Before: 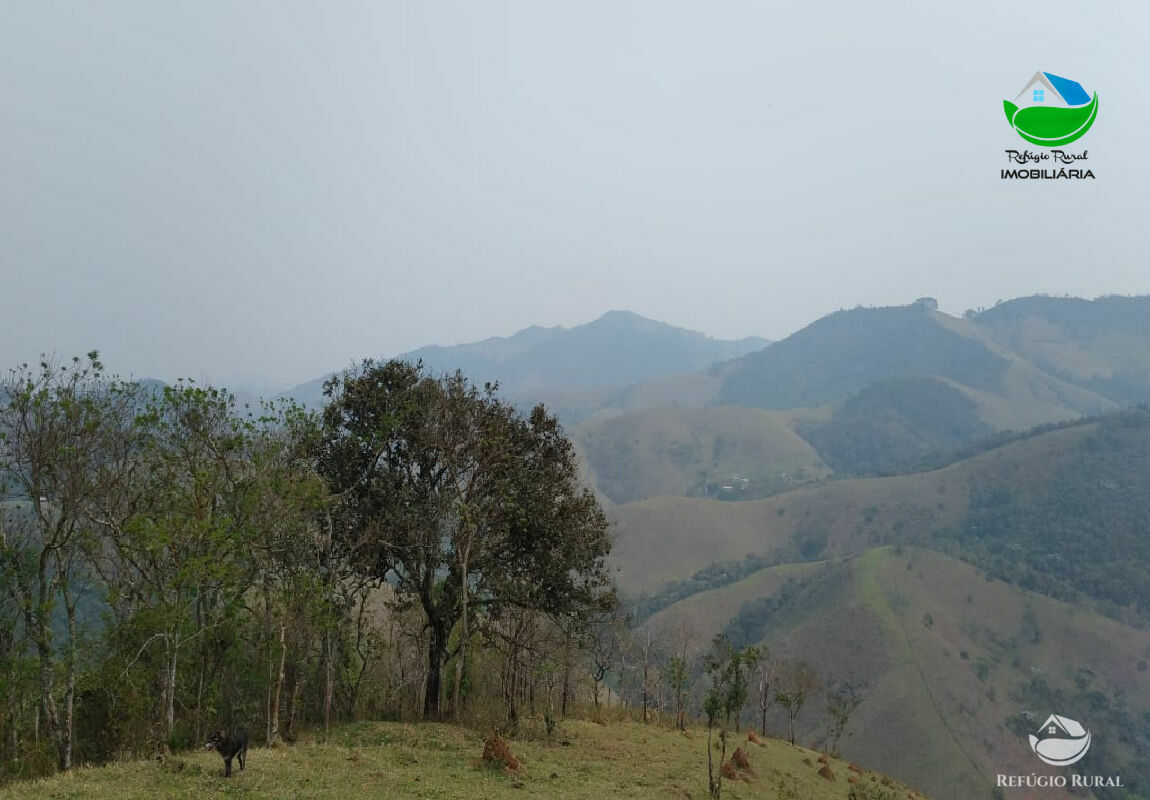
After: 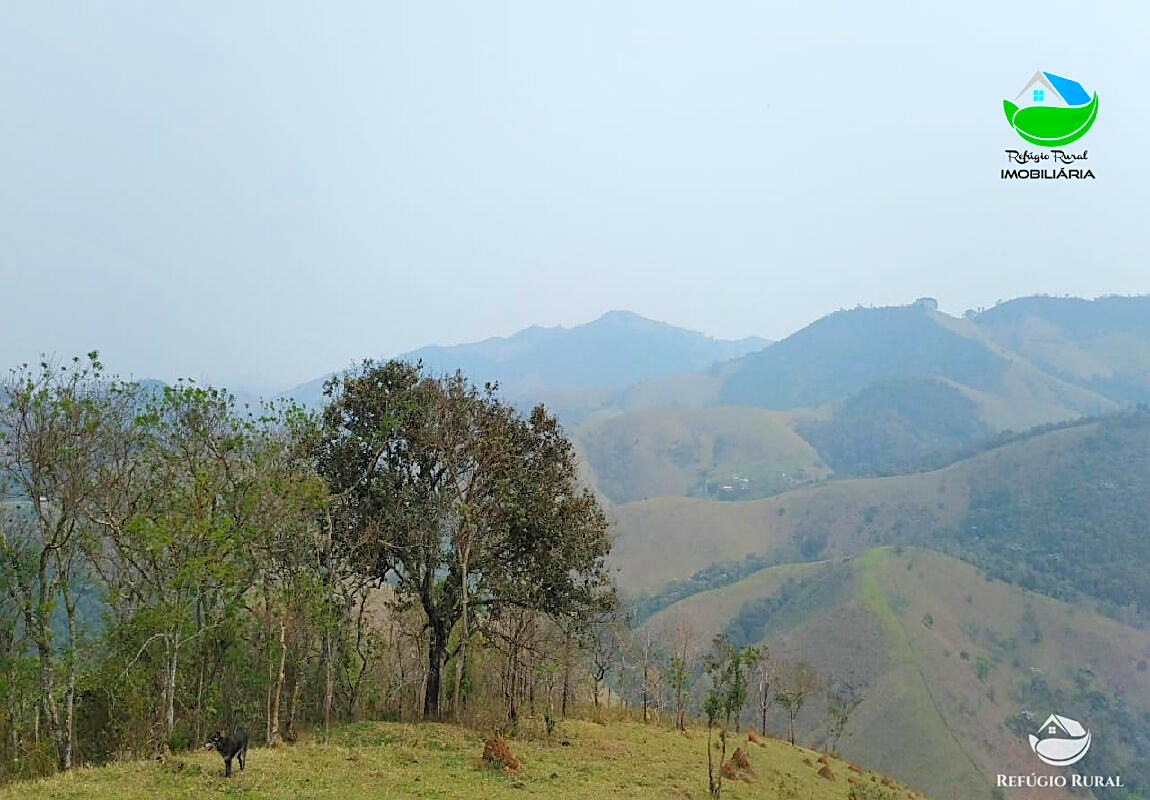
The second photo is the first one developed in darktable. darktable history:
sharpen: on, module defaults
tone equalizer: on, module defaults
exposure: black level correction 0.001, exposure 0.191 EV, compensate highlight preservation false
contrast brightness saturation: contrast 0.066, brightness 0.175, saturation 0.408
